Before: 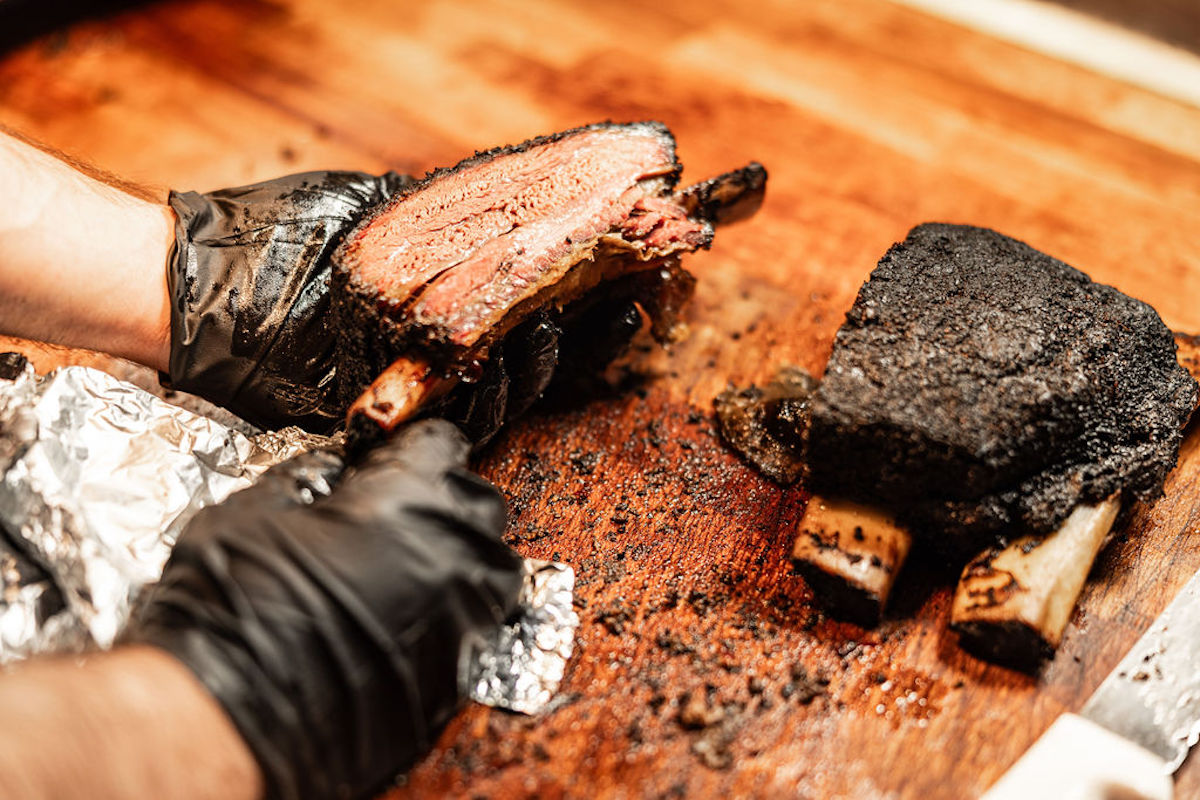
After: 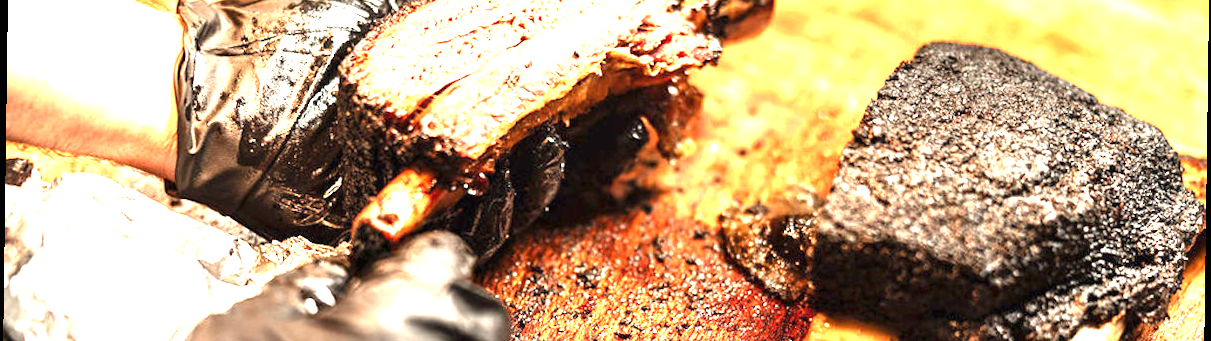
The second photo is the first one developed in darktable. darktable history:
crop and rotate: top 23.84%, bottom 34.294%
exposure: black level correction 0, exposure 2 EV, compensate highlight preservation false
rotate and perspective: rotation 0.8°, automatic cropping off
